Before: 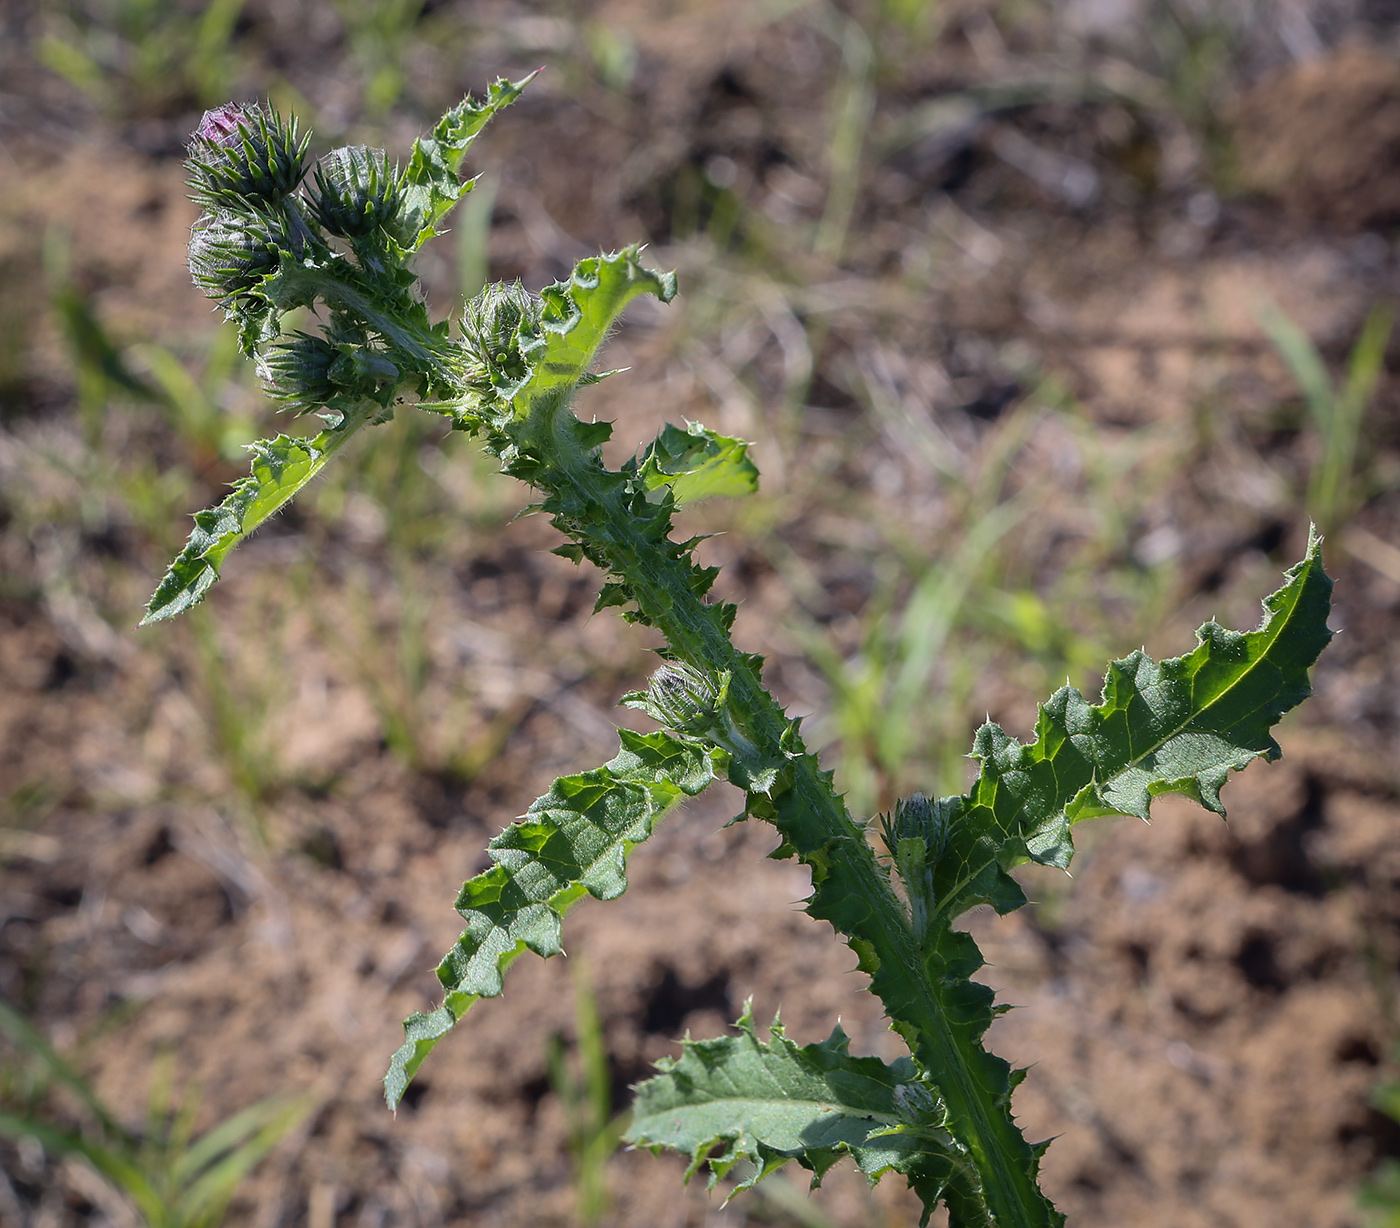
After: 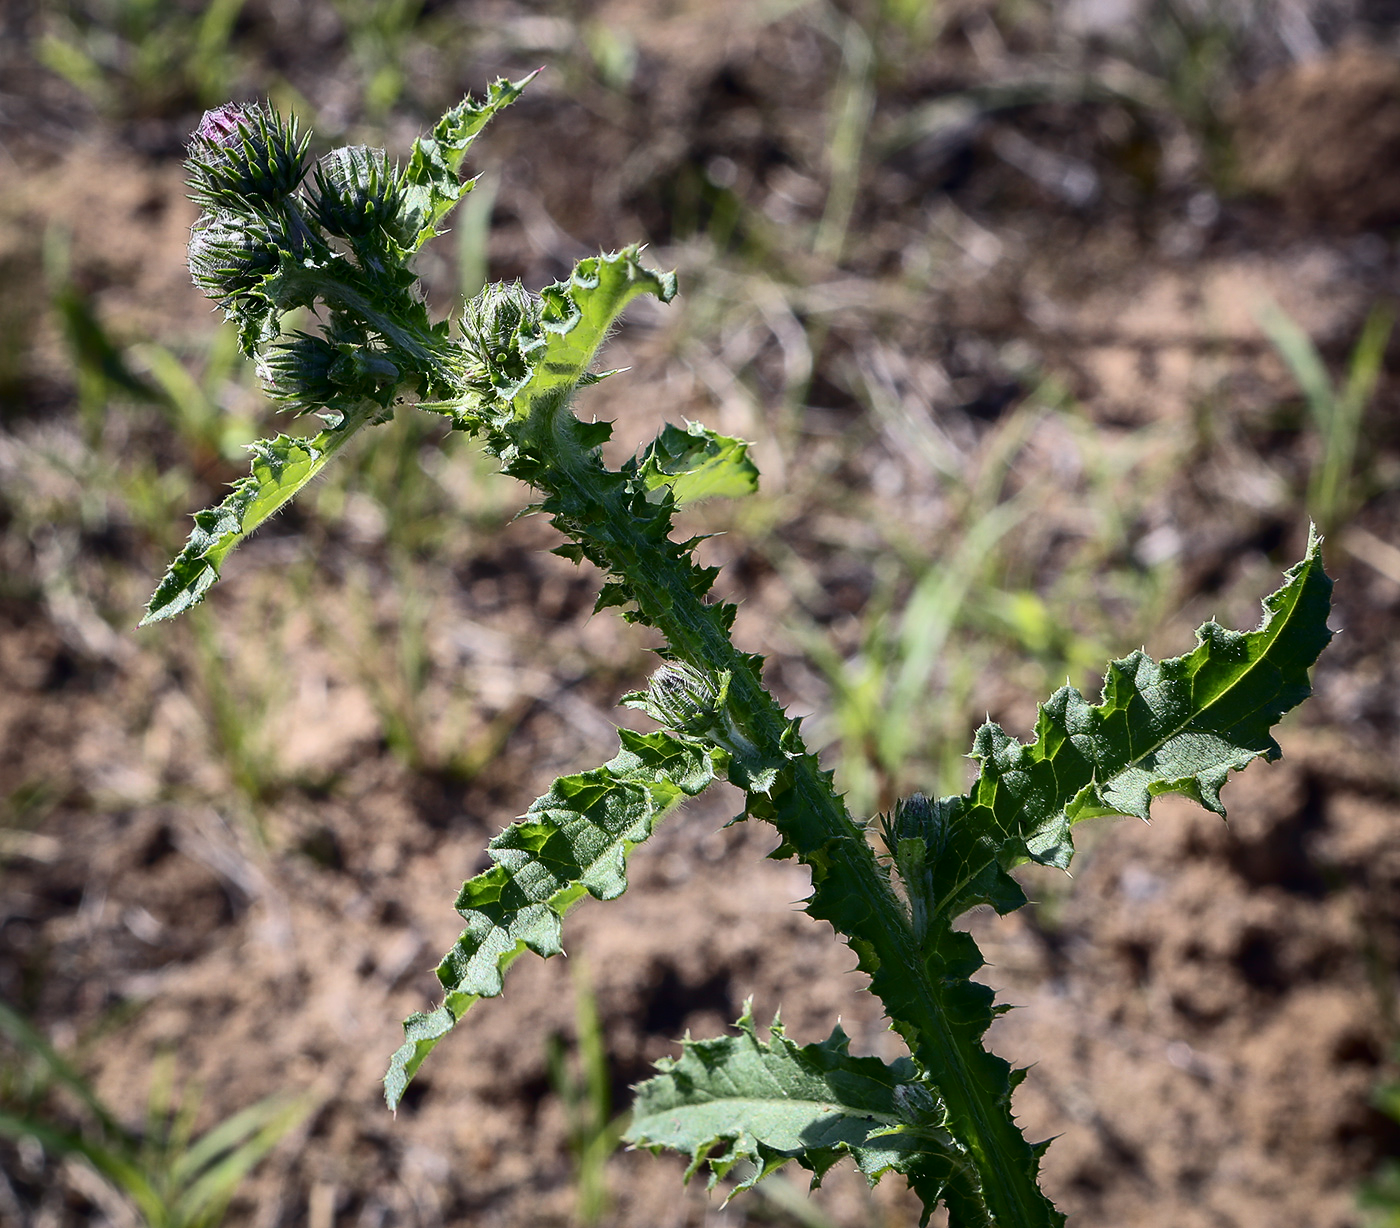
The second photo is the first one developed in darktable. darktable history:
tone equalizer: on, module defaults
contrast brightness saturation: contrast 0.282
